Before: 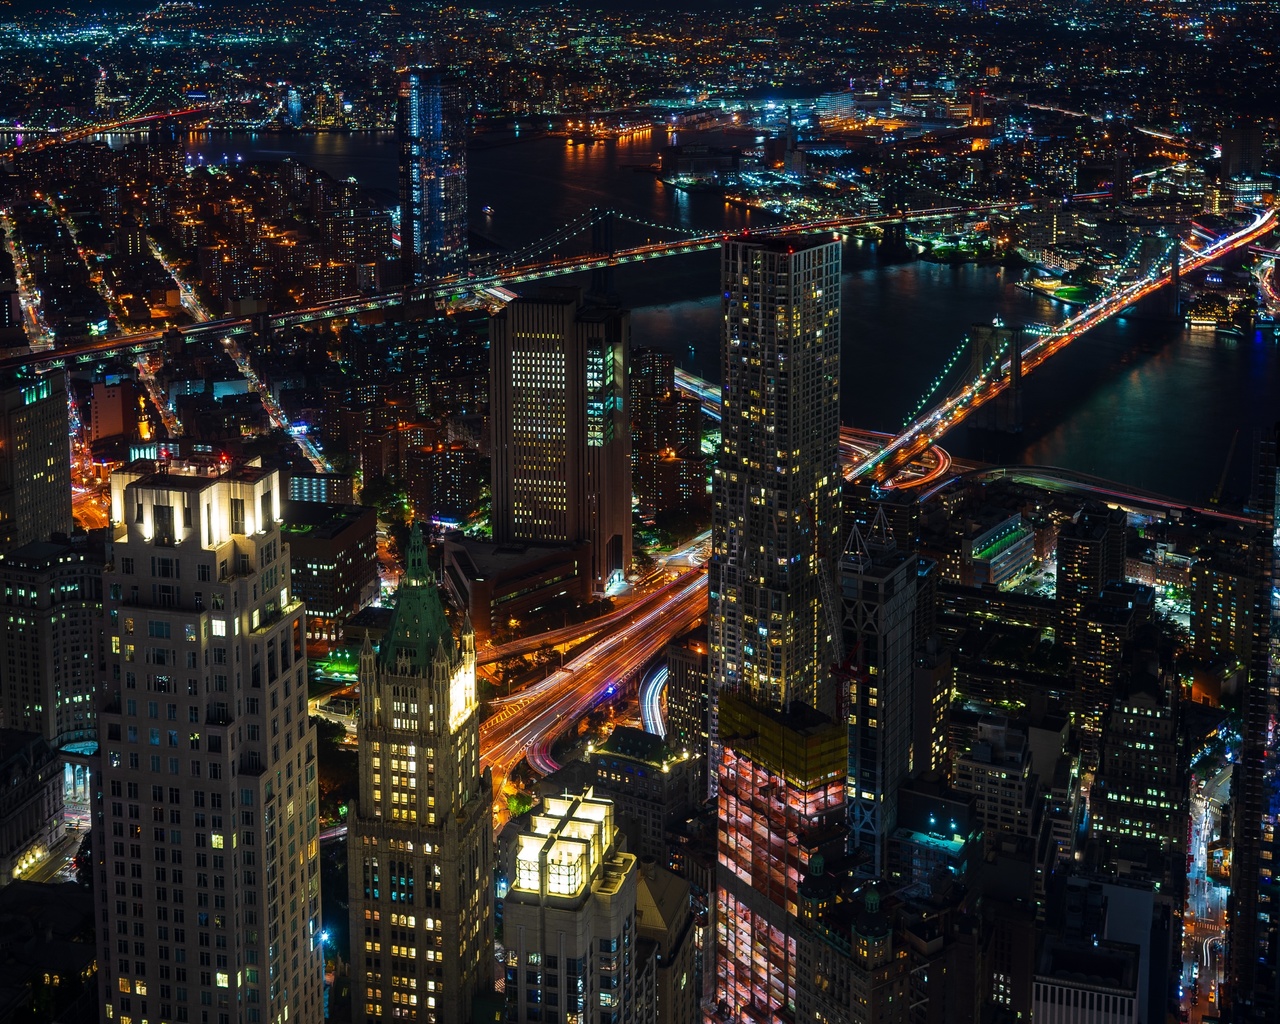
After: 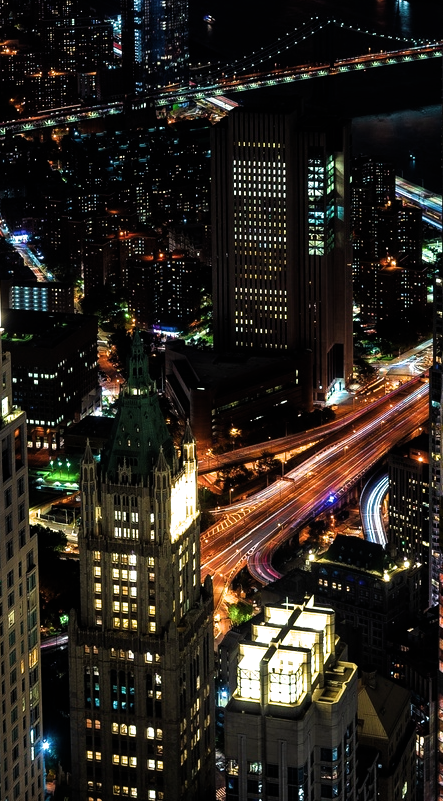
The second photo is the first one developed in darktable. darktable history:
filmic rgb: black relative exposure -8.21 EV, white relative exposure 2.2 EV, threshold 2.99 EV, target white luminance 99.872%, hardness 7.09, latitude 75.12%, contrast 1.325, highlights saturation mix -2.66%, shadows ↔ highlights balance 30.7%, iterations of high-quality reconstruction 0, enable highlight reconstruction true
exposure: black level correction -0.003, exposure 0.032 EV, compensate highlight preservation false
crop and rotate: left 21.837%, top 18.749%, right 43.546%, bottom 2.985%
